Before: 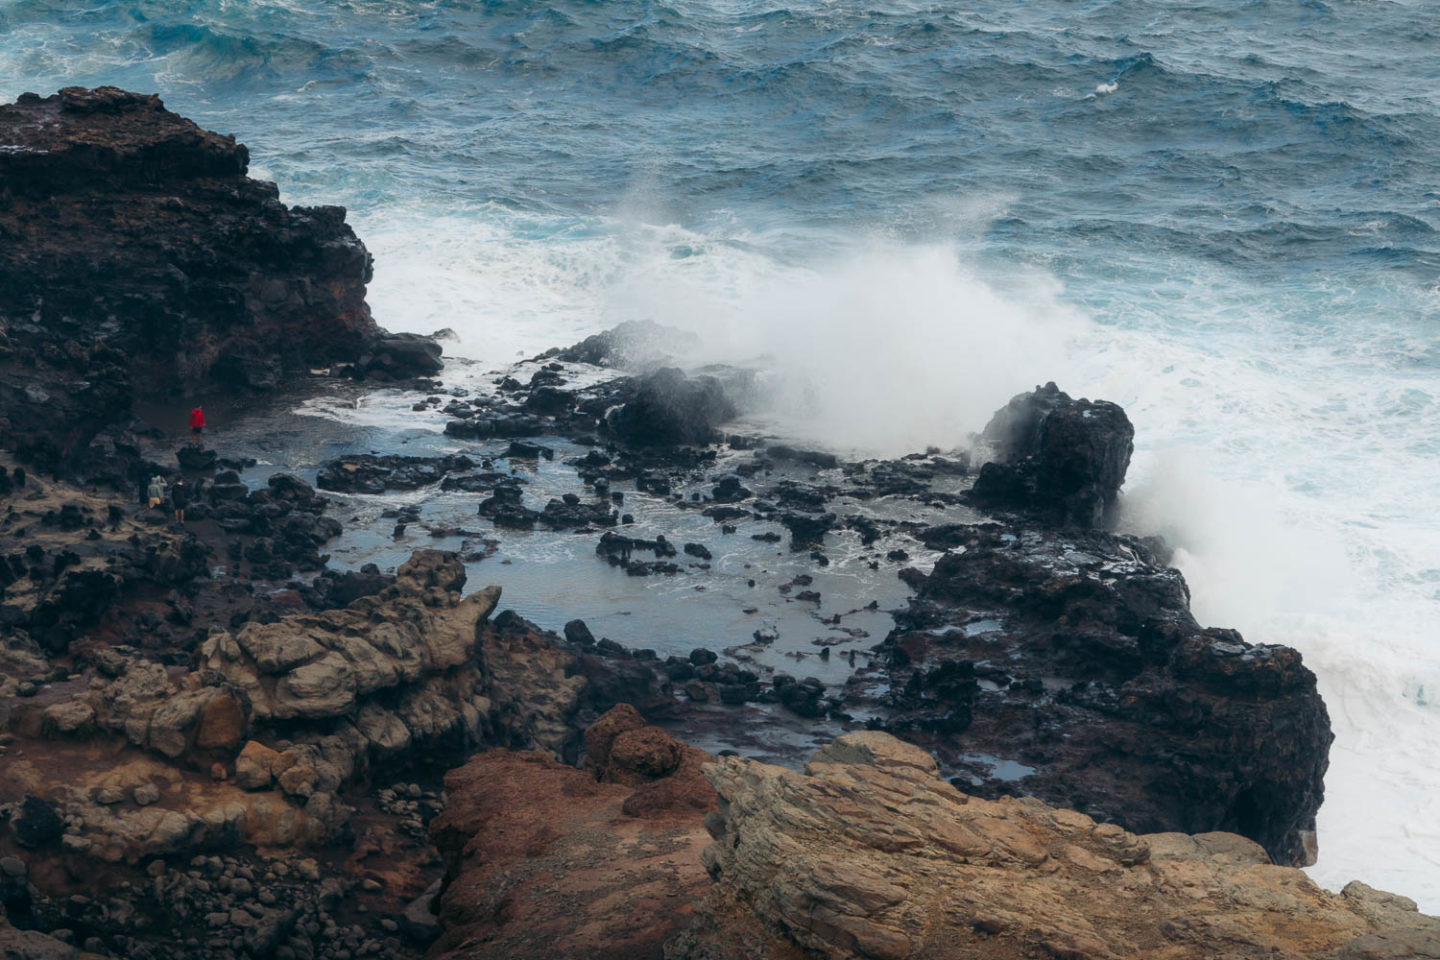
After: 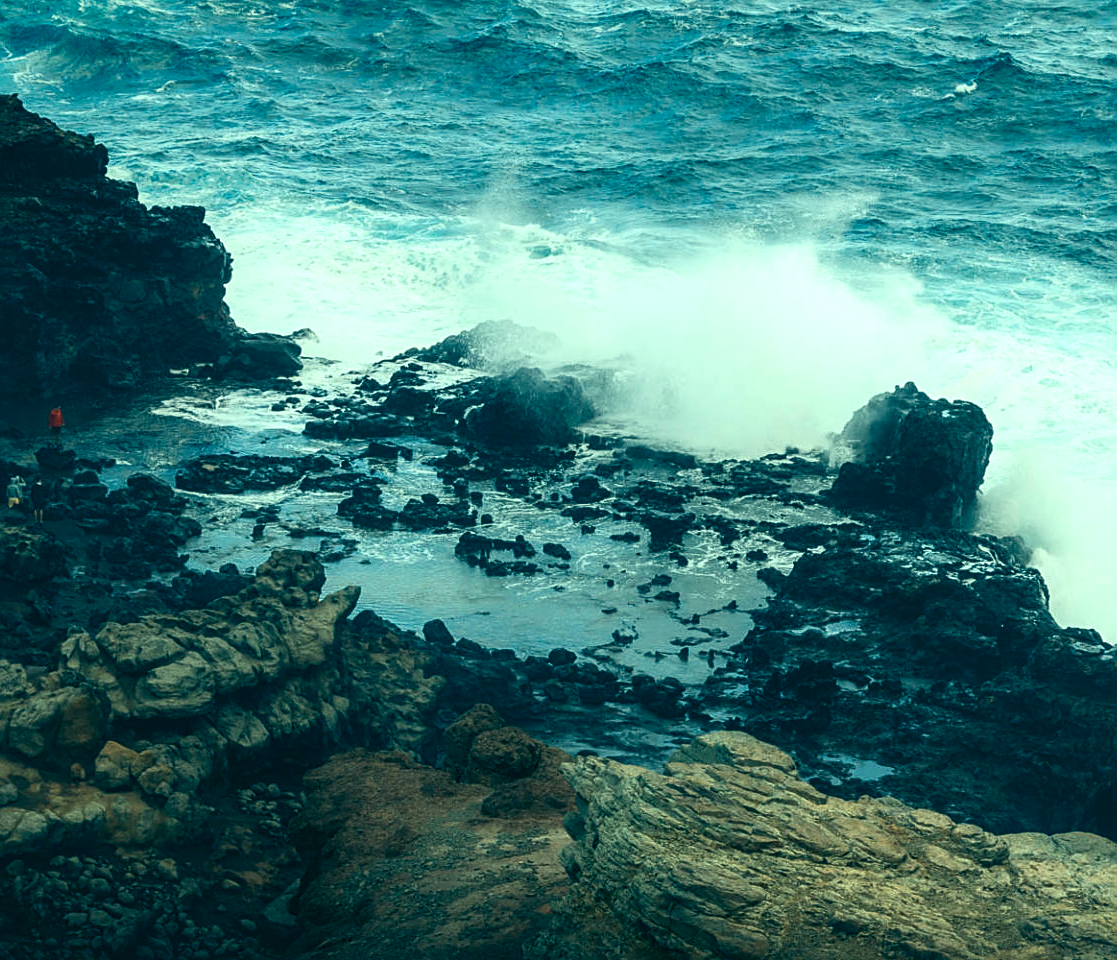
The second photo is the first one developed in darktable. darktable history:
sharpen: on, module defaults
crop: left 9.852%, right 12.537%
tone equalizer: -8 EV -0.398 EV, -7 EV -0.384 EV, -6 EV -0.33 EV, -5 EV -0.216 EV, -3 EV 0.236 EV, -2 EV 0.35 EV, -1 EV 0.414 EV, +0 EV 0.427 EV, edges refinement/feathering 500, mask exposure compensation -1.57 EV, preserve details guided filter
exposure: black level correction 0.001, exposure 0.138 EV, compensate highlight preservation false
local contrast: on, module defaults
color correction: highlights a* -19.43, highlights b* 9.8, shadows a* -20.5, shadows b* -10.51
tone curve: curves: ch0 [(0, 0) (0.003, 0.038) (0.011, 0.035) (0.025, 0.03) (0.044, 0.044) (0.069, 0.062) (0.1, 0.087) (0.136, 0.114) (0.177, 0.15) (0.224, 0.193) (0.277, 0.242) (0.335, 0.299) (0.399, 0.361) (0.468, 0.437) (0.543, 0.521) (0.623, 0.614) (0.709, 0.717) (0.801, 0.817) (0.898, 0.913) (1, 1)], color space Lab, independent channels
